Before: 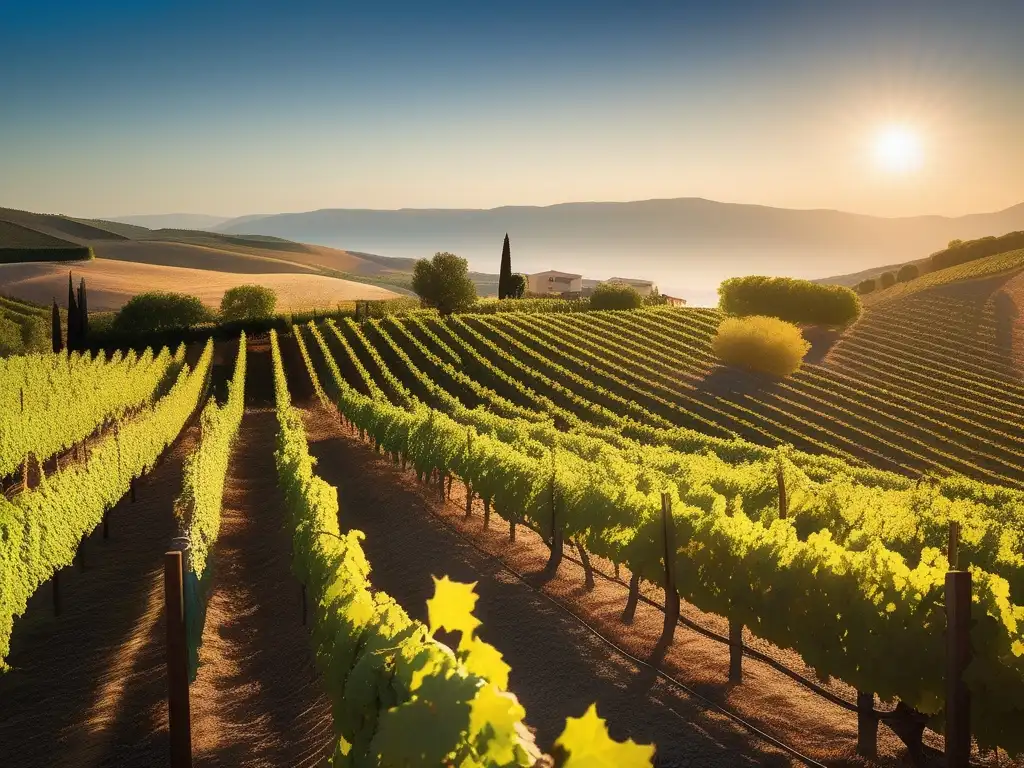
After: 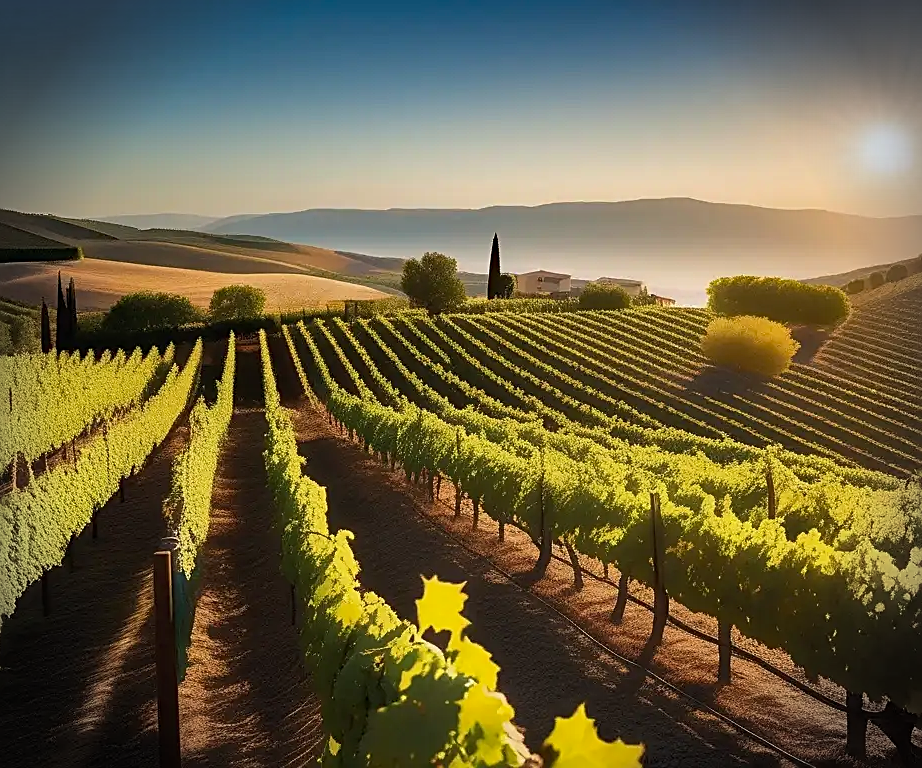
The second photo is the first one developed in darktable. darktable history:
sharpen: amount 0.6
haze removal: strength 0.29, distance 0.25, compatibility mode true, adaptive false
exposure: exposure -0.157 EV, compensate highlight preservation false
vignetting: fall-off start 88.03%, fall-off radius 24.9%
crop and rotate: left 1.088%, right 8.807%
